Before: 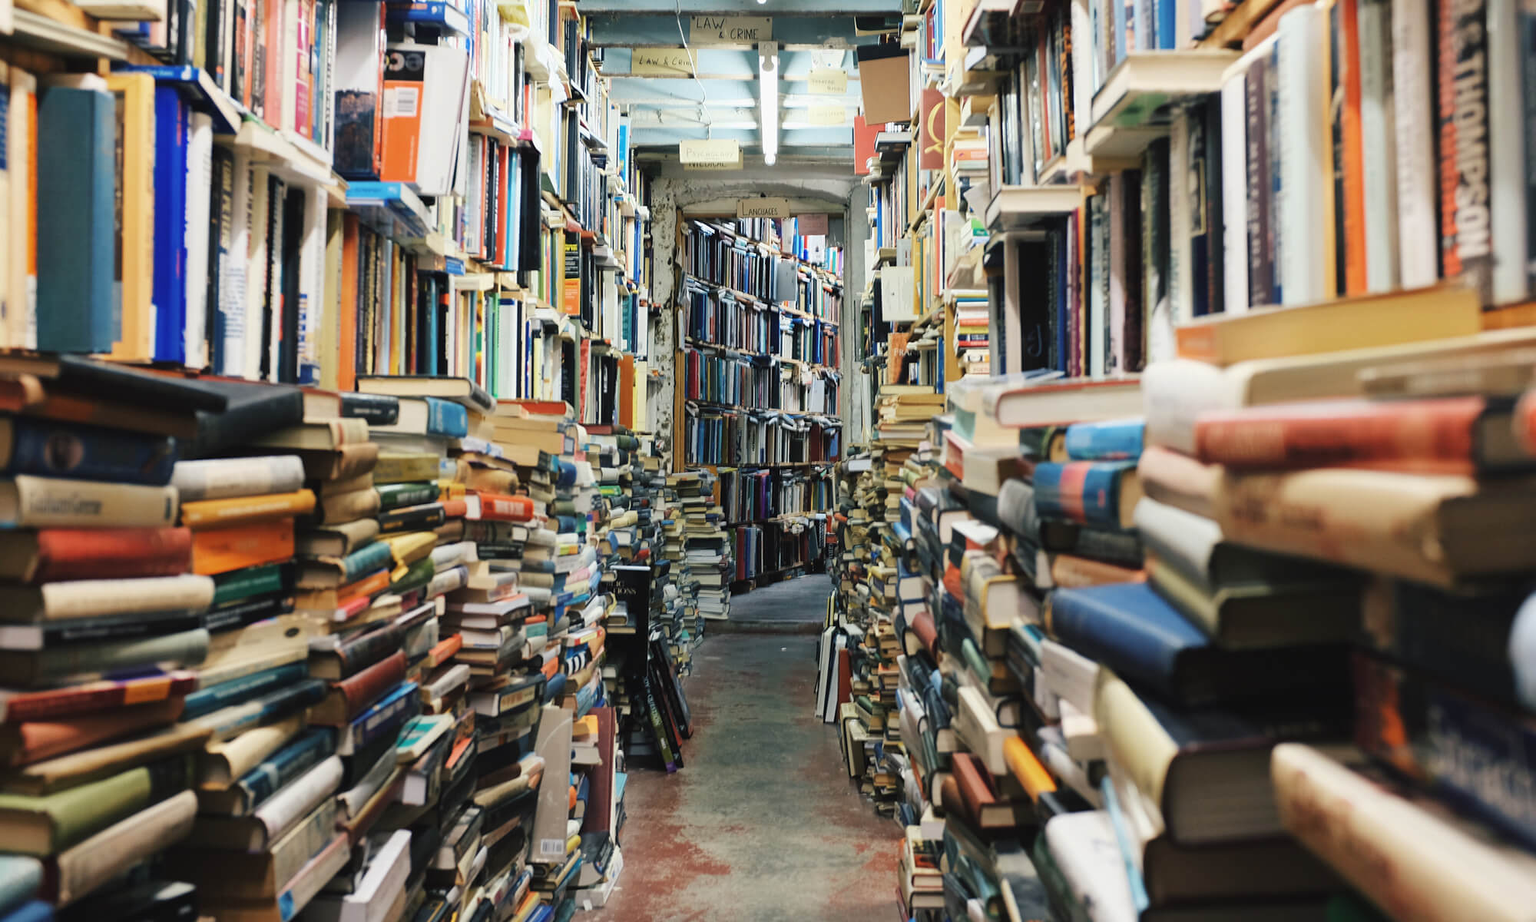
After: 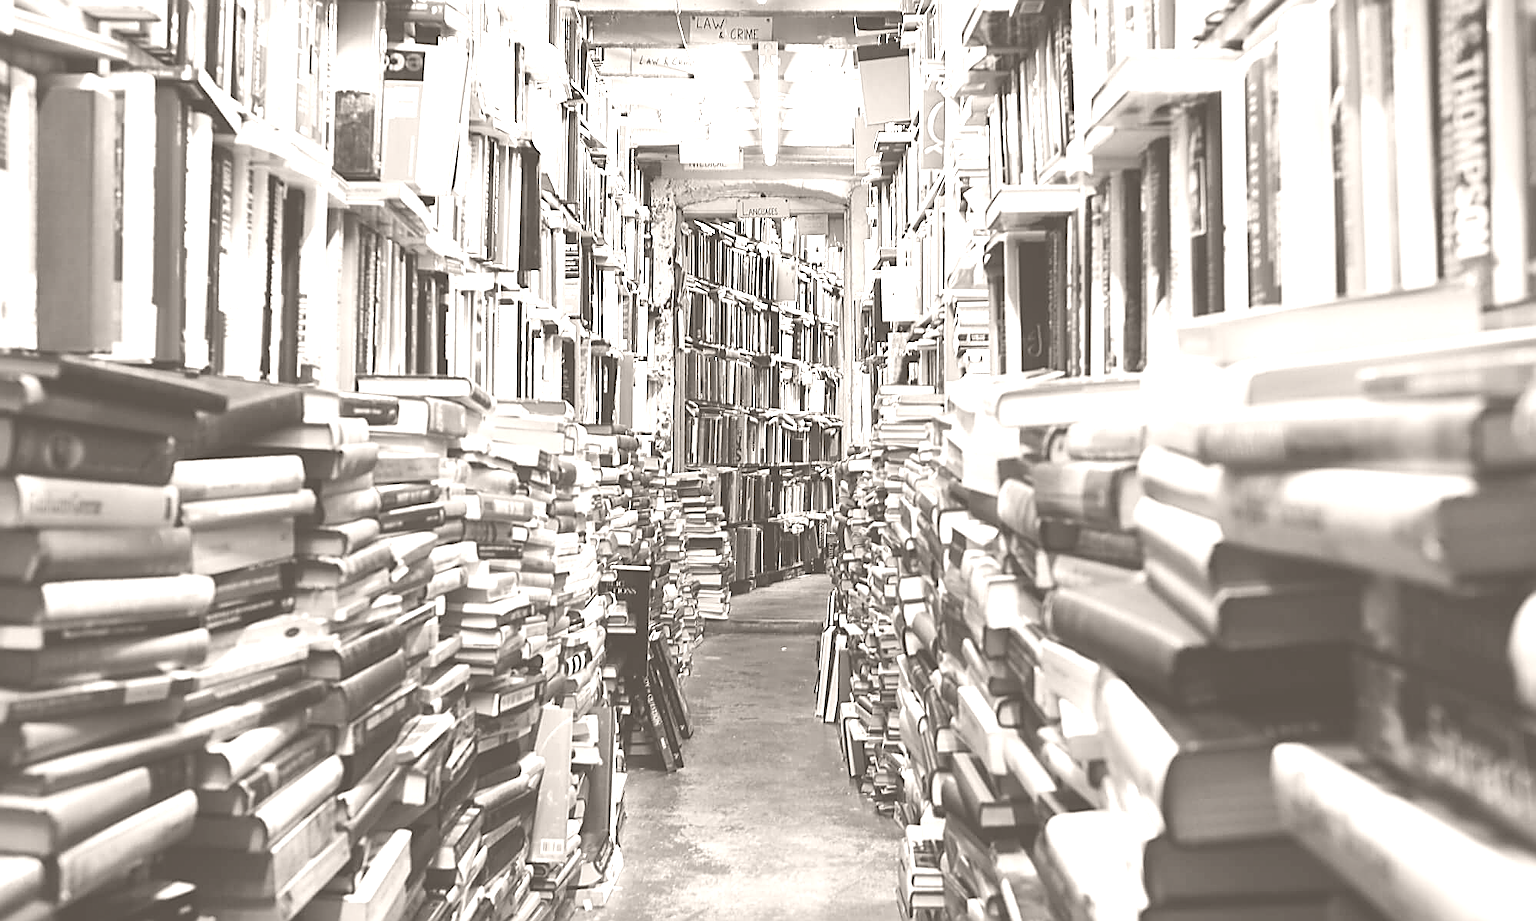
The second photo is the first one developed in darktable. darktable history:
tone equalizer: on, module defaults
colorize: hue 34.49°, saturation 35.33%, source mix 100%, lightness 55%, version 1
sharpen: amount 0.901
